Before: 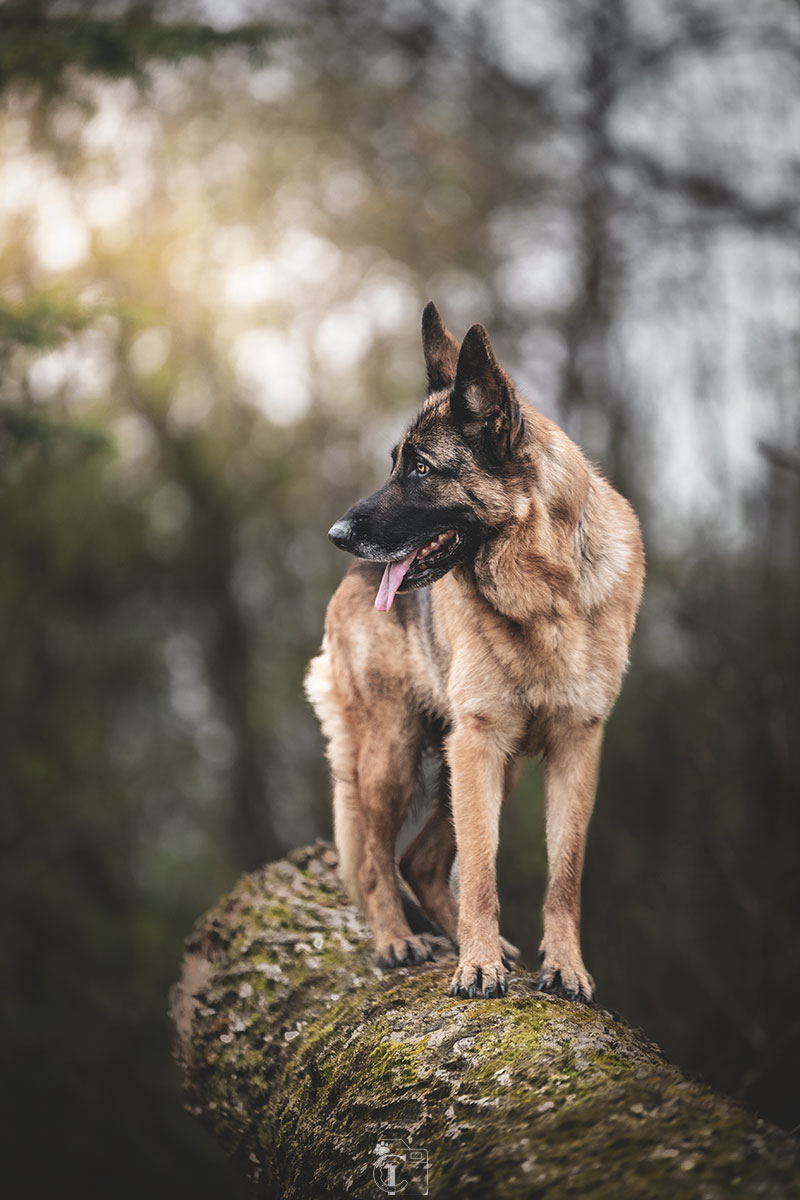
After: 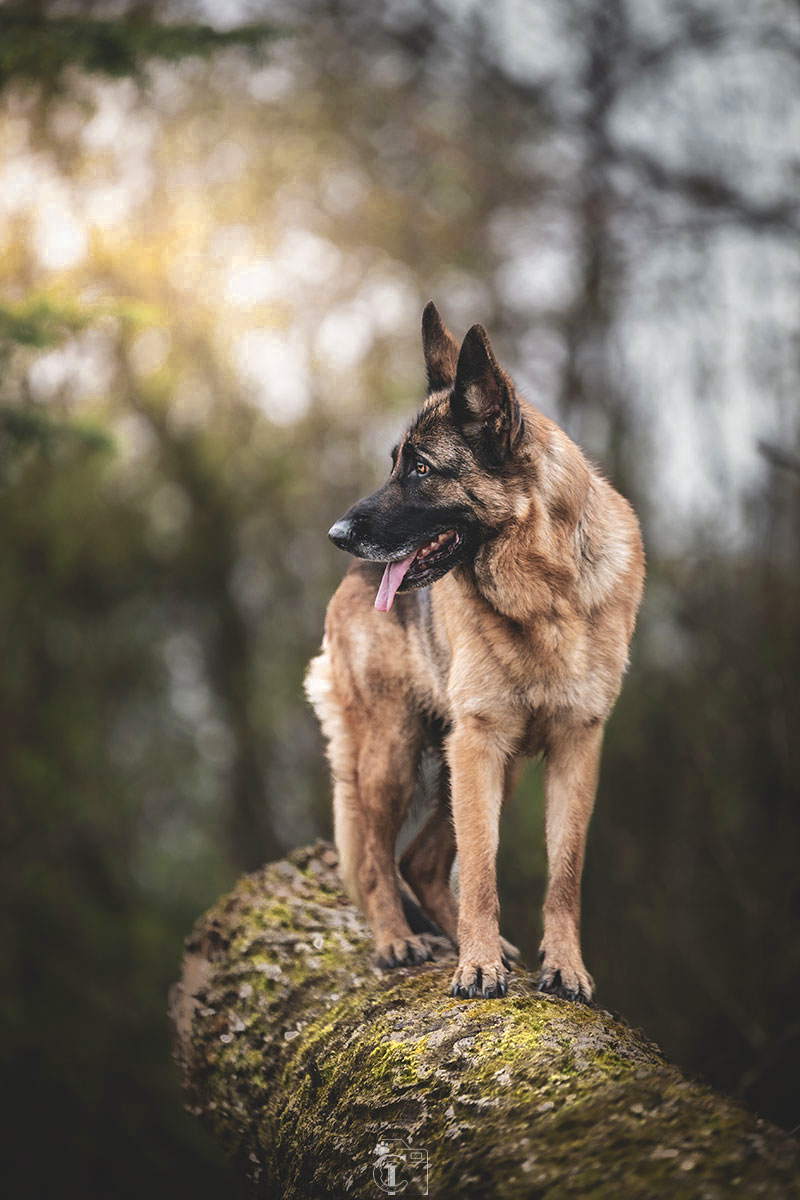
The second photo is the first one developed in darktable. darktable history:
color zones: curves: ch0 [(0, 0.485) (0.178, 0.476) (0.261, 0.623) (0.411, 0.403) (0.708, 0.603) (0.934, 0.412)]; ch1 [(0.003, 0.485) (0.149, 0.496) (0.229, 0.584) (0.326, 0.551) (0.484, 0.262) (0.757, 0.643)]
velvia: strength 8.97%
